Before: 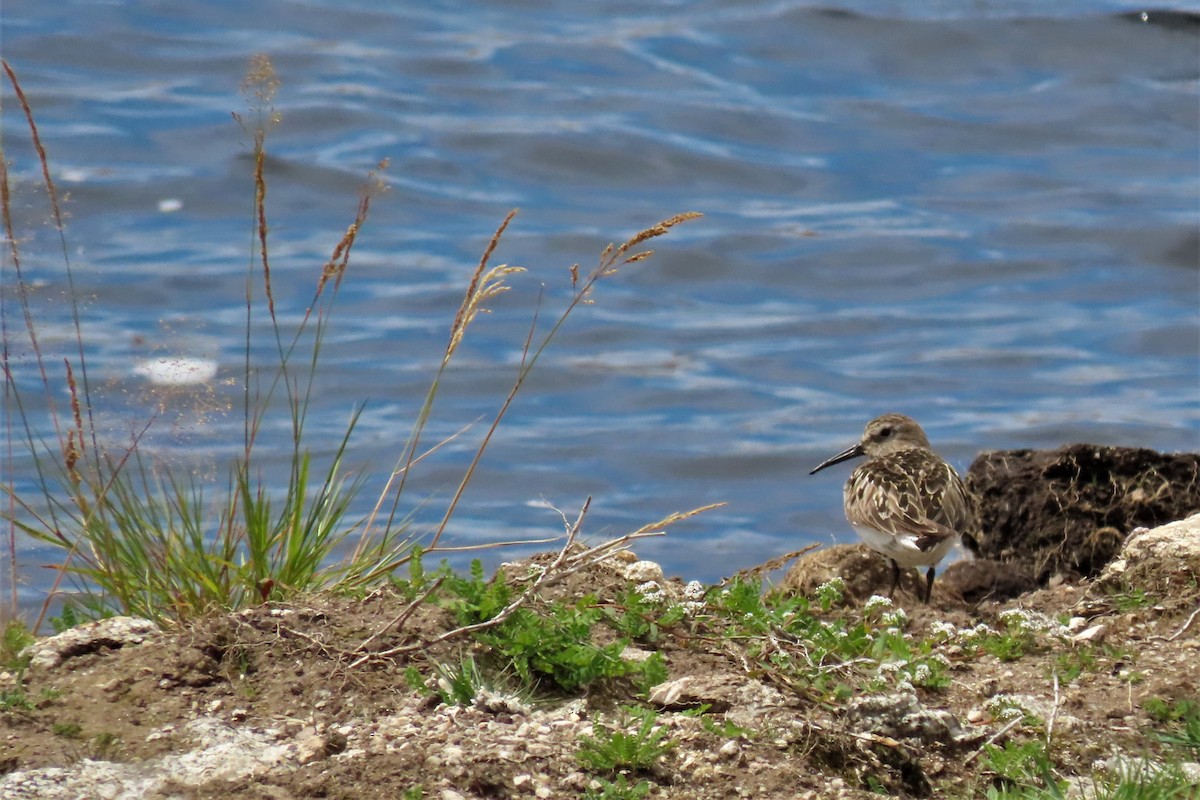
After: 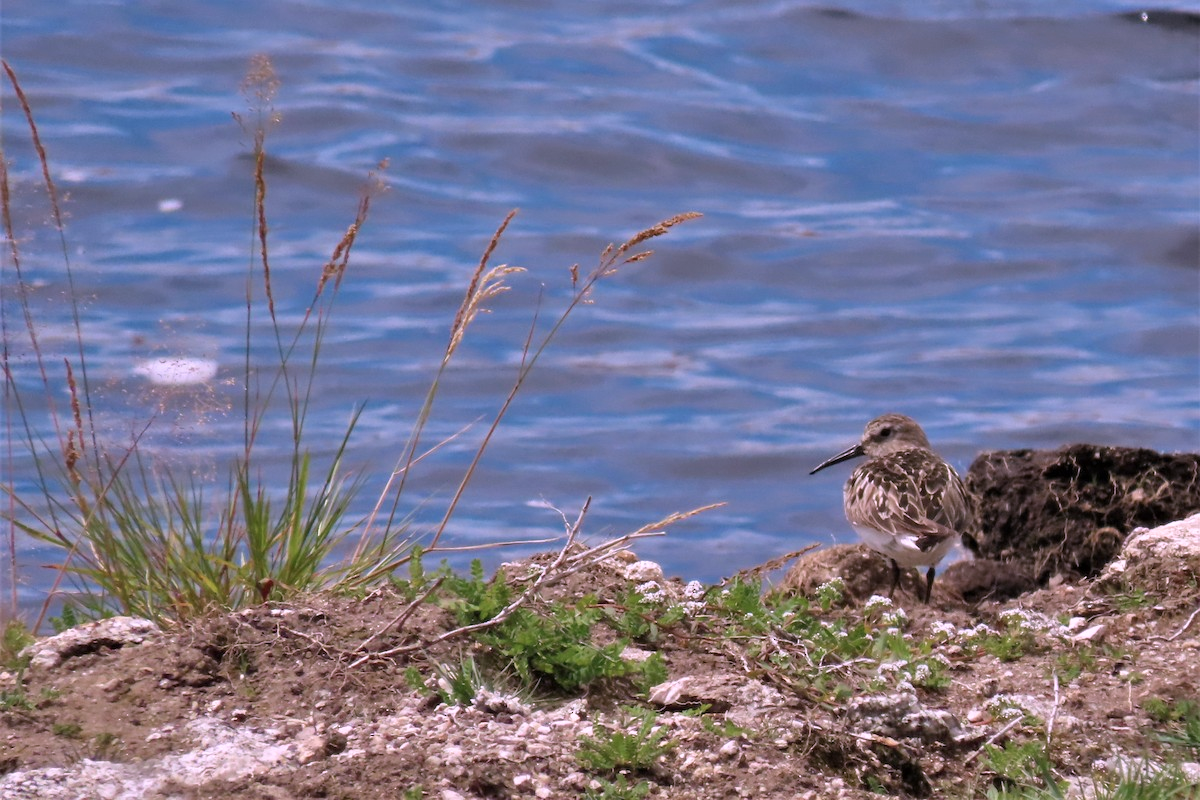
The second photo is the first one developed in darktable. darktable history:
color correction: highlights a* 15.79, highlights b* -20.27
